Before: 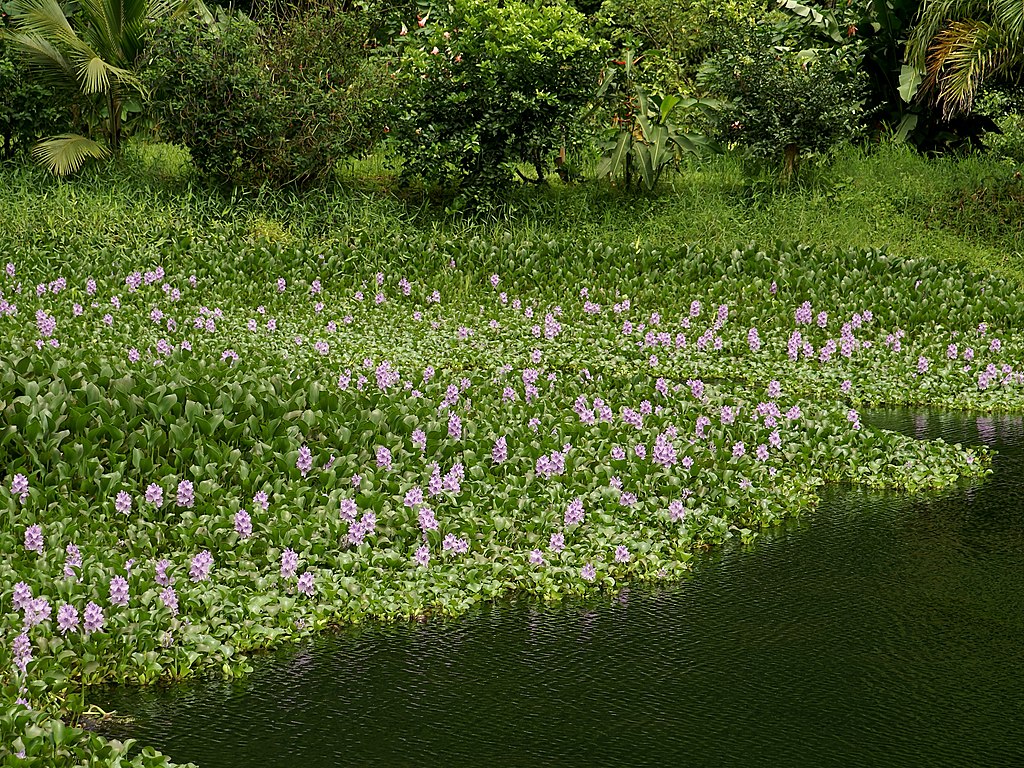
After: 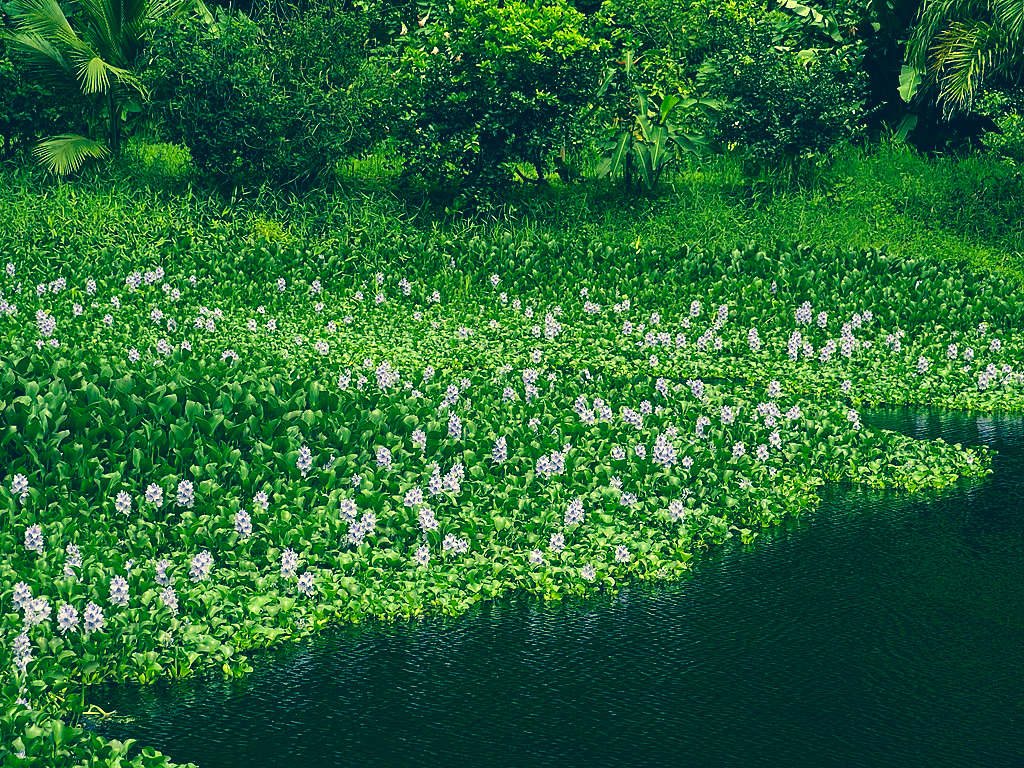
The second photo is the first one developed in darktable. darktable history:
color correction: highlights a* -15.58, highlights b* 40, shadows a* -40, shadows b* -26.18
color calibration: illuminant as shot in camera, x 0.363, y 0.385, temperature 4528.04 K
tone equalizer: -8 EV -0.417 EV, -7 EV -0.389 EV, -6 EV -0.333 EV, -5 EV -0.222 EV, -3 EV 0.222 EV, -2 EV 0.333 EV, -1 EV 0.389 EV, +0 EV 0.417 EV, edges refinement/feathering 500, mask exposure compensation -1.57 EV, preserve details no
